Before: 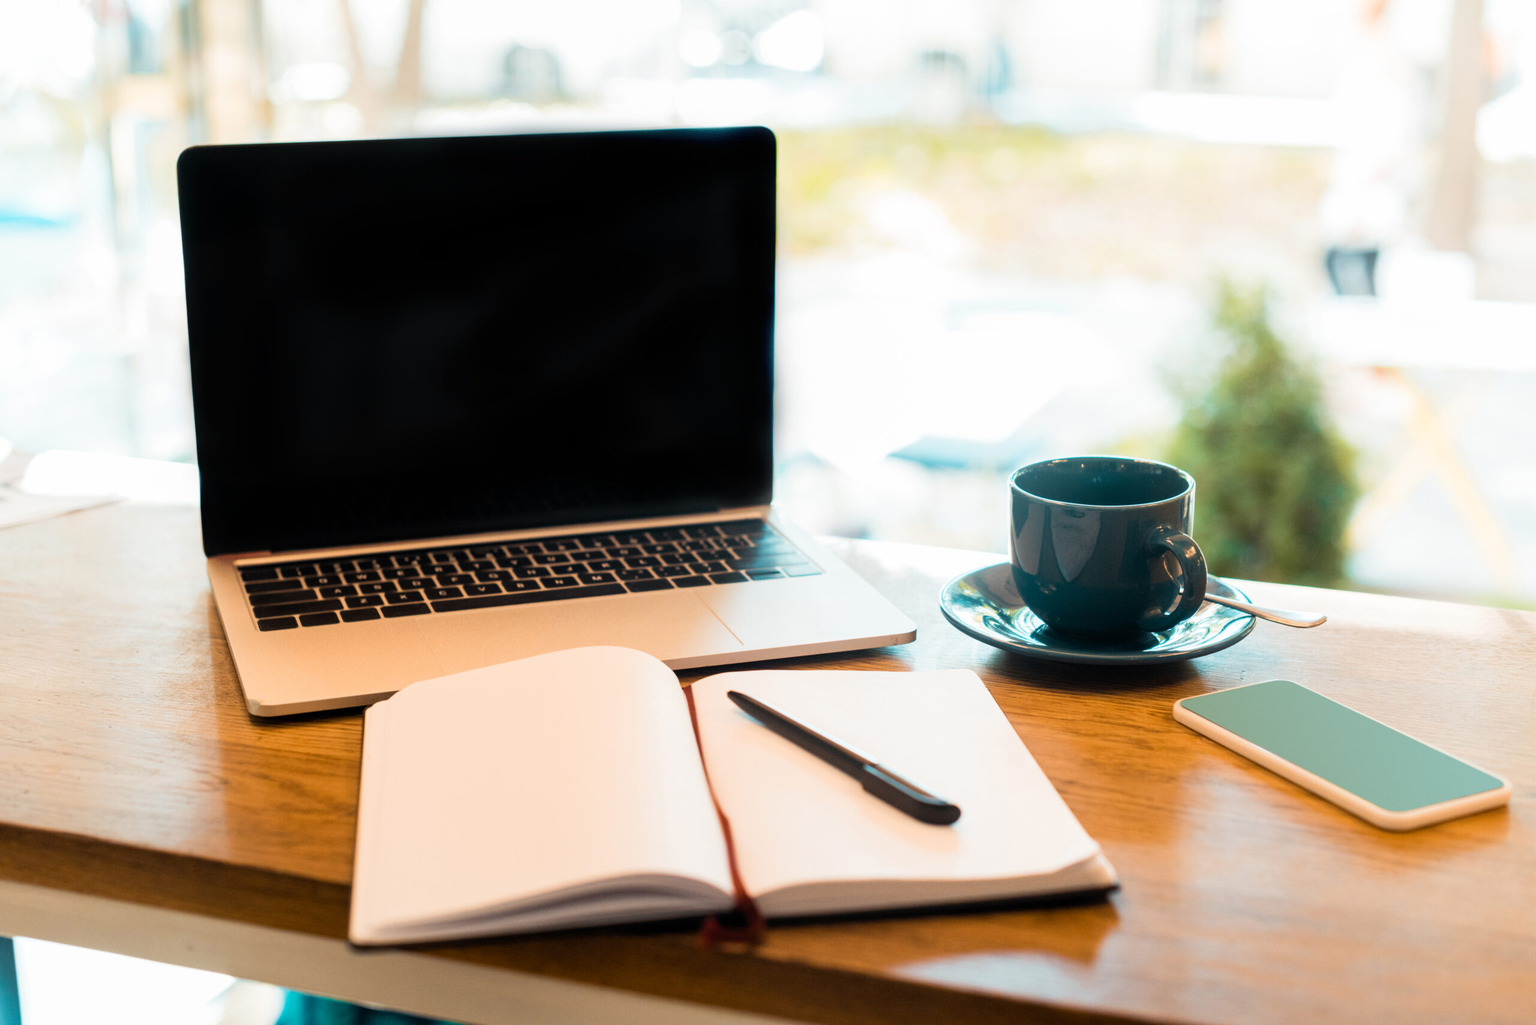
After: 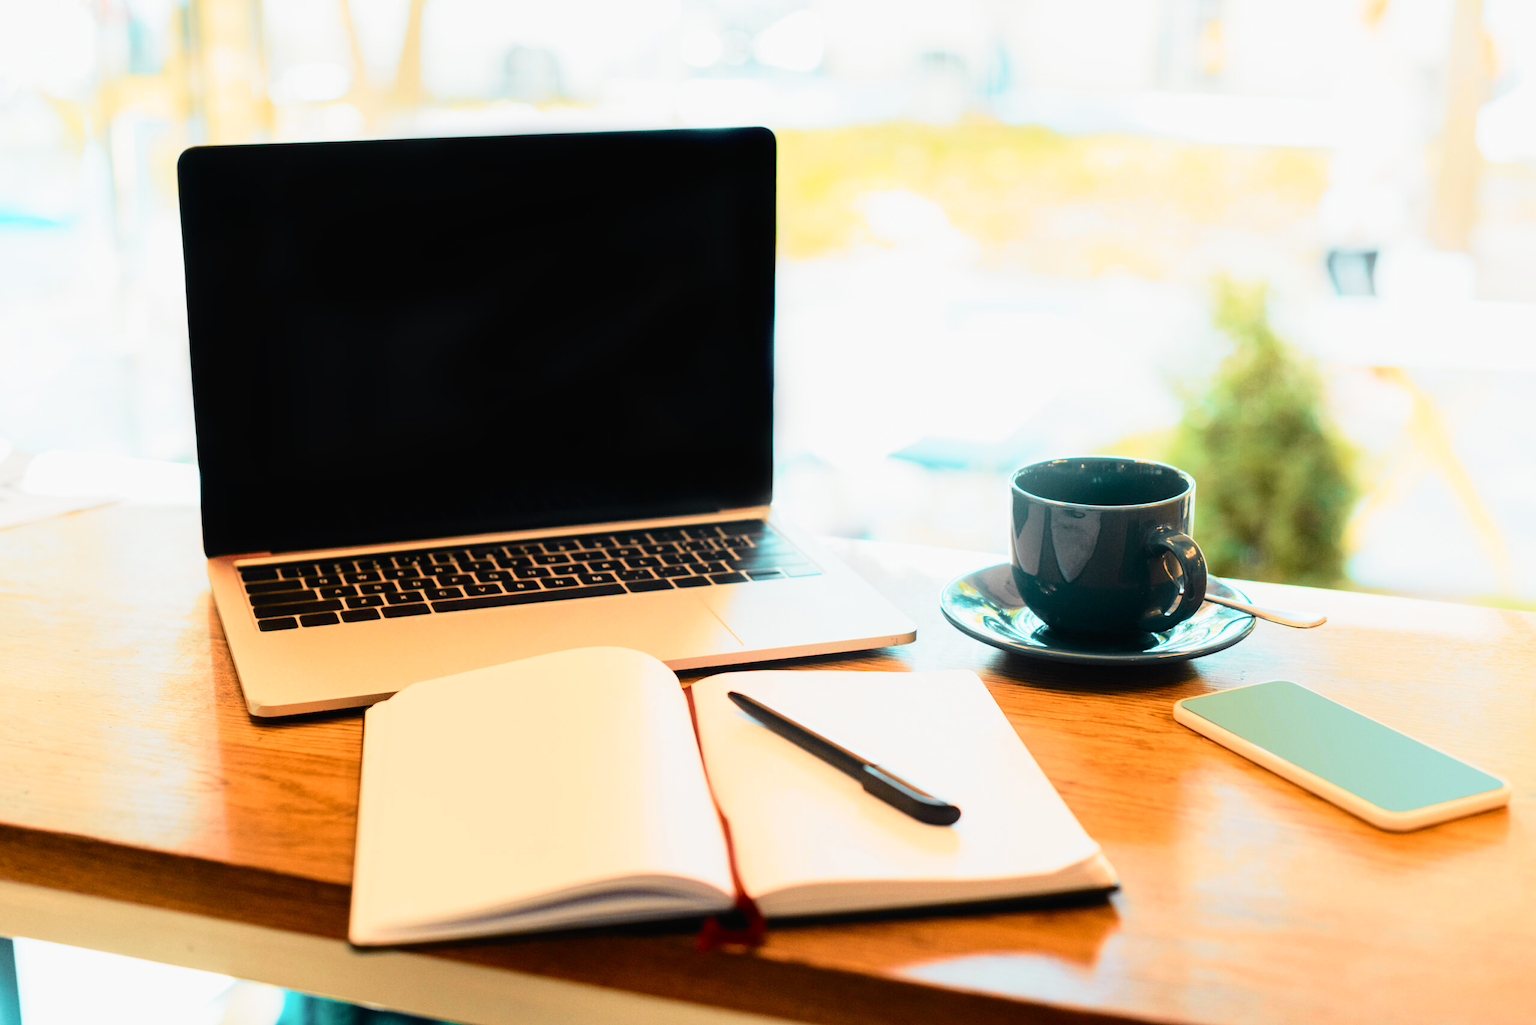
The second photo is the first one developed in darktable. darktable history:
tone curve: curves: ch0 [(0, 0.012) (0.037, 0.03) (0.123, 0.092) (0.19, 0.157) (0.269, 0.27) (0.48, 0.57) (0.595, 0.695) (0.718, 0.823) (0.855, 0.913) (1, 0.982)]; ch1 [(0, 0) (0.243, 0.245) (0.422, 0.415) (0.493, 0.495) (0.508, 0.506) (0.536, 0.542) (0.569, 0.611) (0.611, 0.662) (0.769, 0.807) (1, 1)]; ch2 [(0, 0) (0.249, 0.216) (0.349, 0.321) (0.424, 0.442) (0.476, 0.483) (0.498, 0.499) (0.517, 0.519) (0.532, 0.56) (0.569, 0.624) (0.614, 0.667) (0.706, 0.757) (0.808, 0.809) (0.991, 0.968)], color space Lab, independent channels, preserve colors none
base curve: curves: ch0 [(0, 0) (0.472, 0.508) (1, 1)]
